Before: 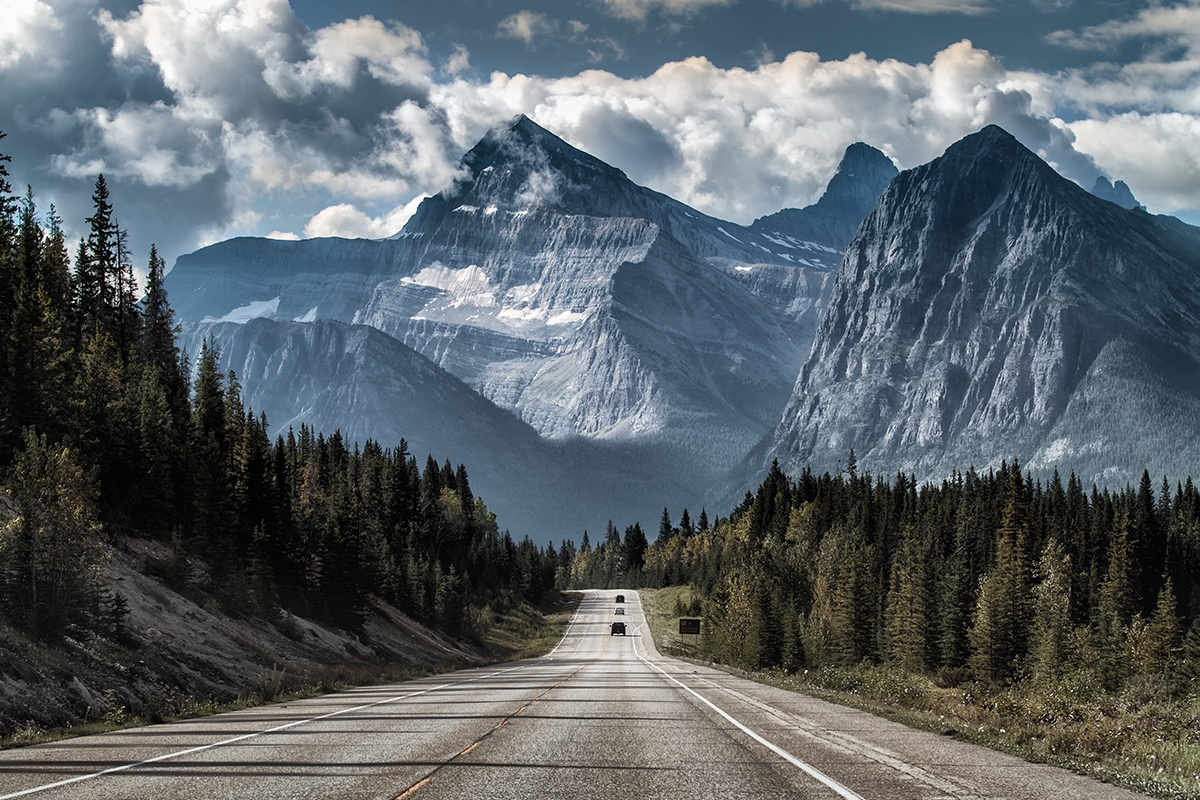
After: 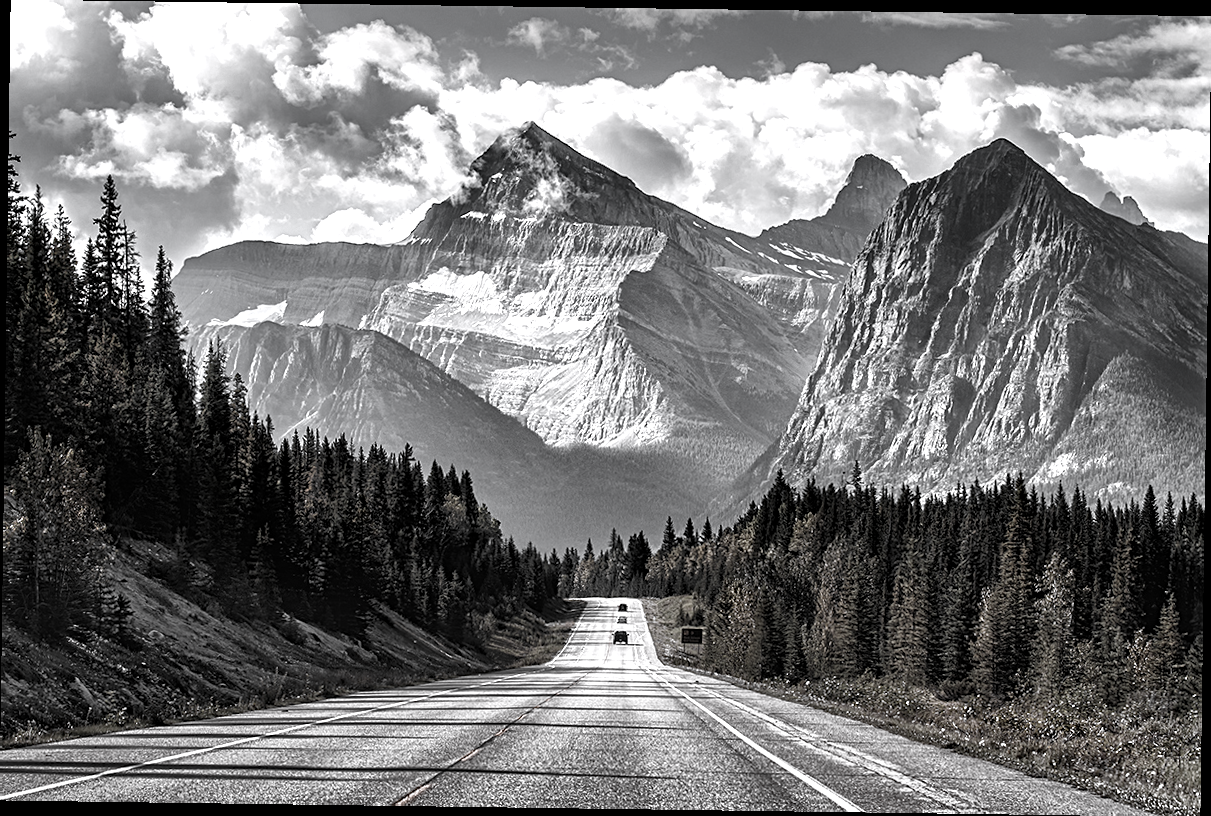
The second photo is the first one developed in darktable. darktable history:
rotate and perspective: rotation 0.8°, automatic cropping off
white balance: red 1.042, blue 1.17
contrast equalizer: y [[0.5, 0.5, 0.5, 0.539, 0.64, 0.611], [0.5 ×6], [0.5 ×6], [0 ×6], [0 ×6]]
color zones: curves: ch0 [(0, 0.613) (0.01, 0.613) (0.245, 0.448) (0.498, 0.529) (0.642, 0.665) (0.879, 0.777) (0.99, 0.613)]; ch1 [(0, 0.035) (0.121, 0.189) (0.259, 0.197) (0.415, 0.061) (0.589, 0.022) (0.732, 0.022) (0.857, 0.026) (0.991, 0.053)]
